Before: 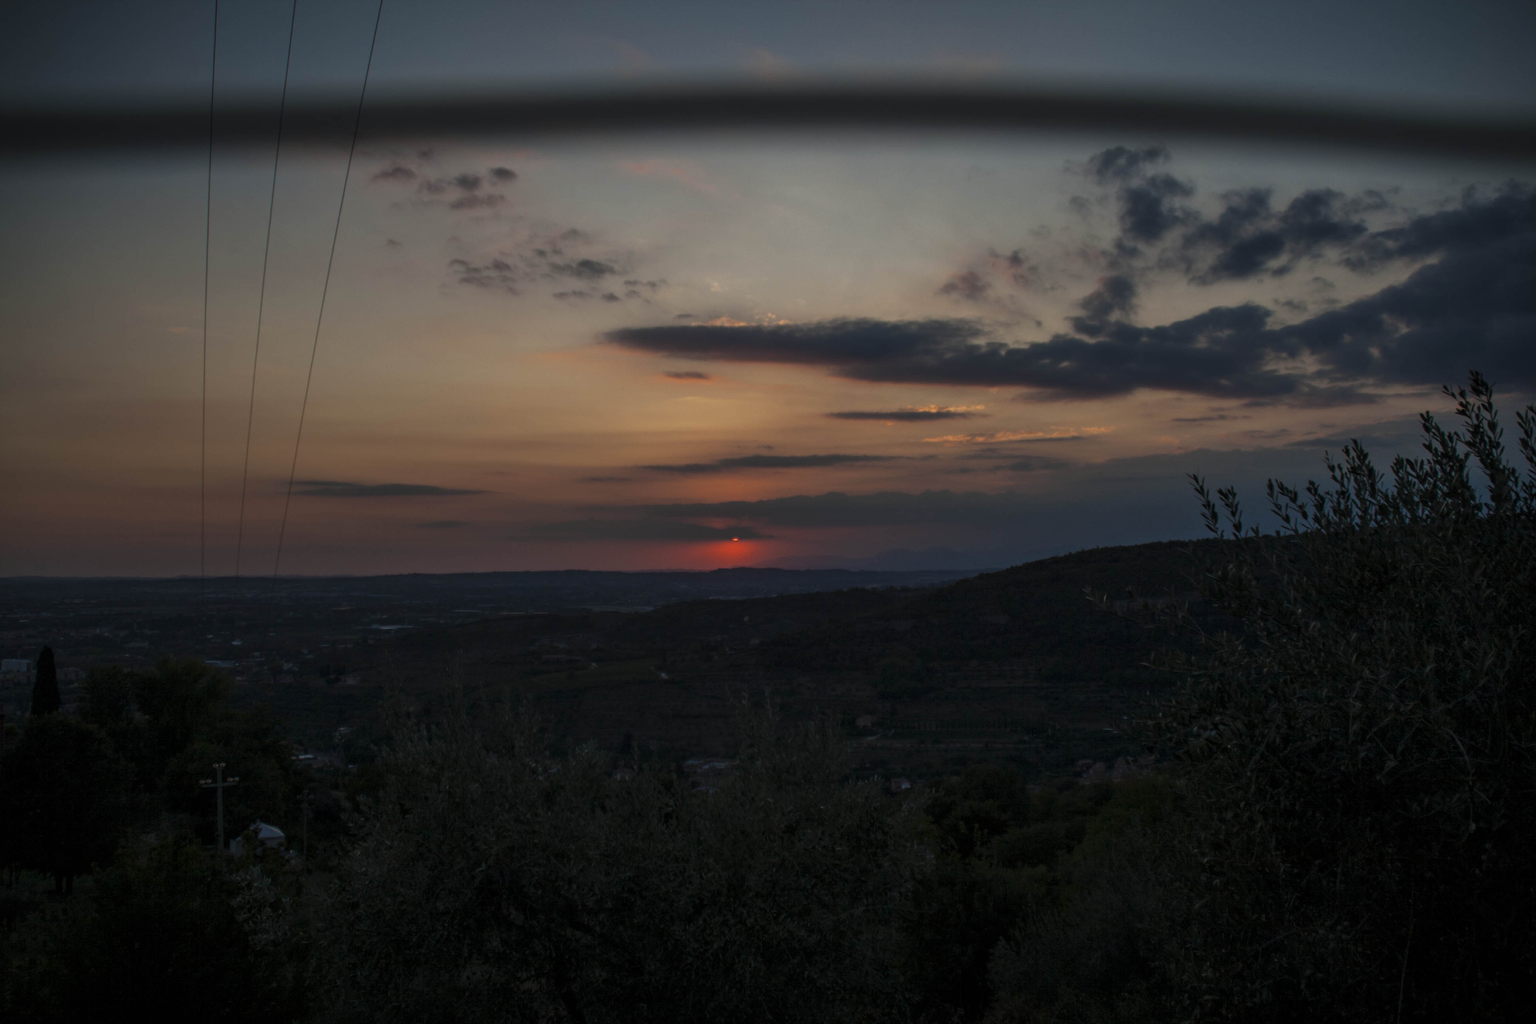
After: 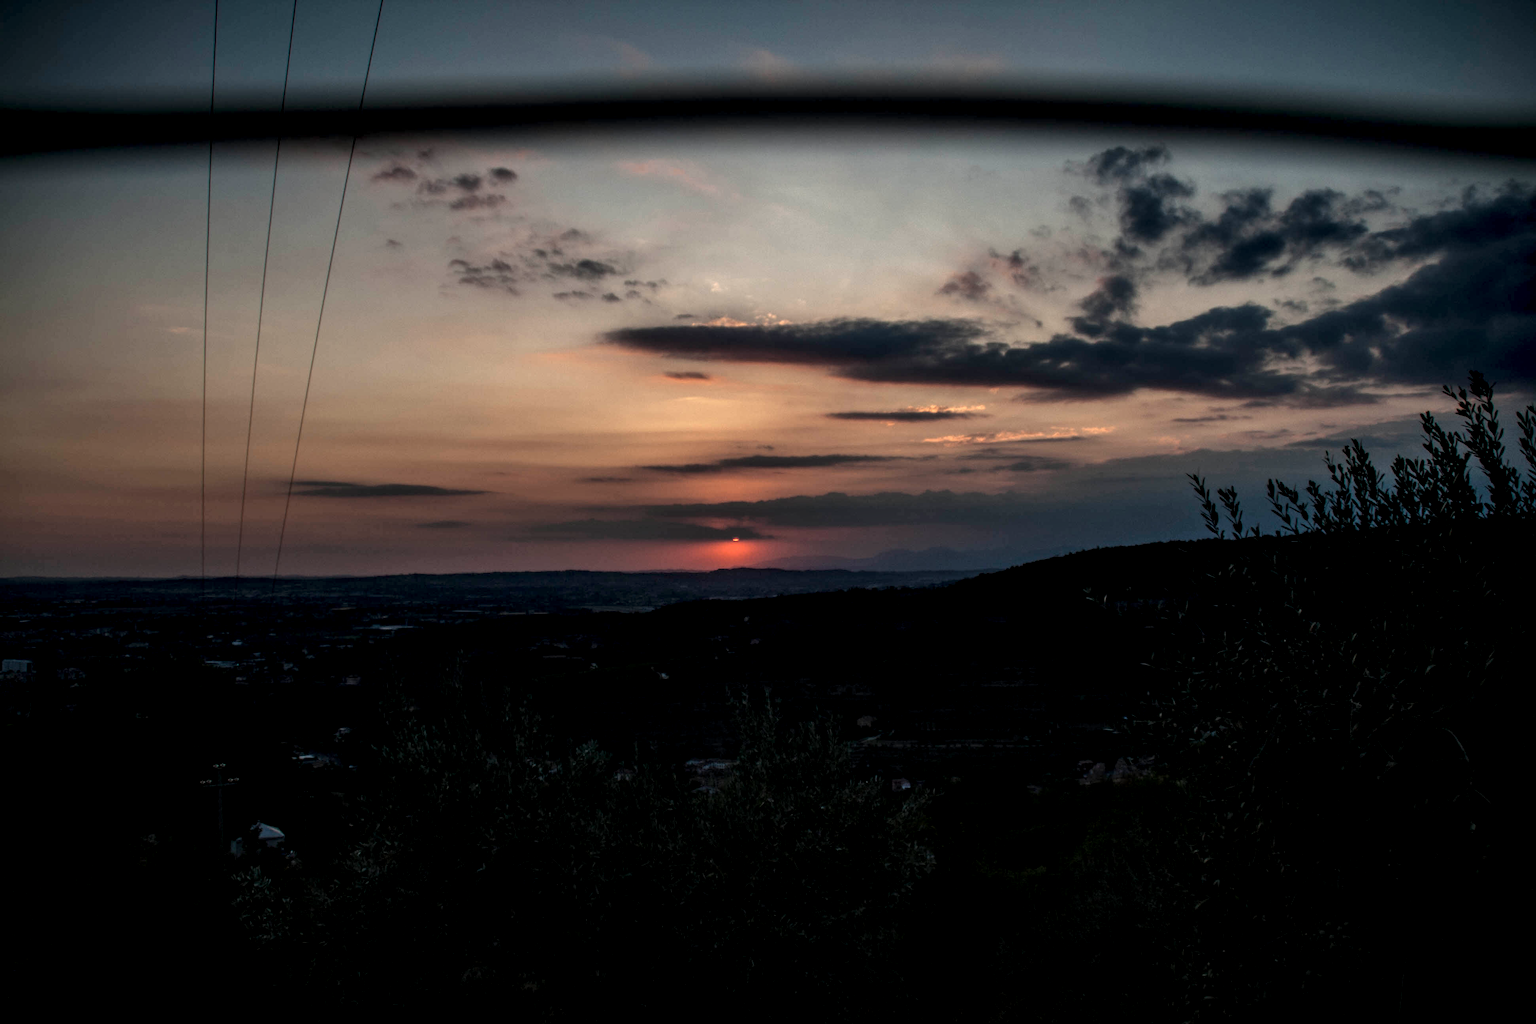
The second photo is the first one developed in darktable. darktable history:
local contrast: highlights 19%, detail 185%
